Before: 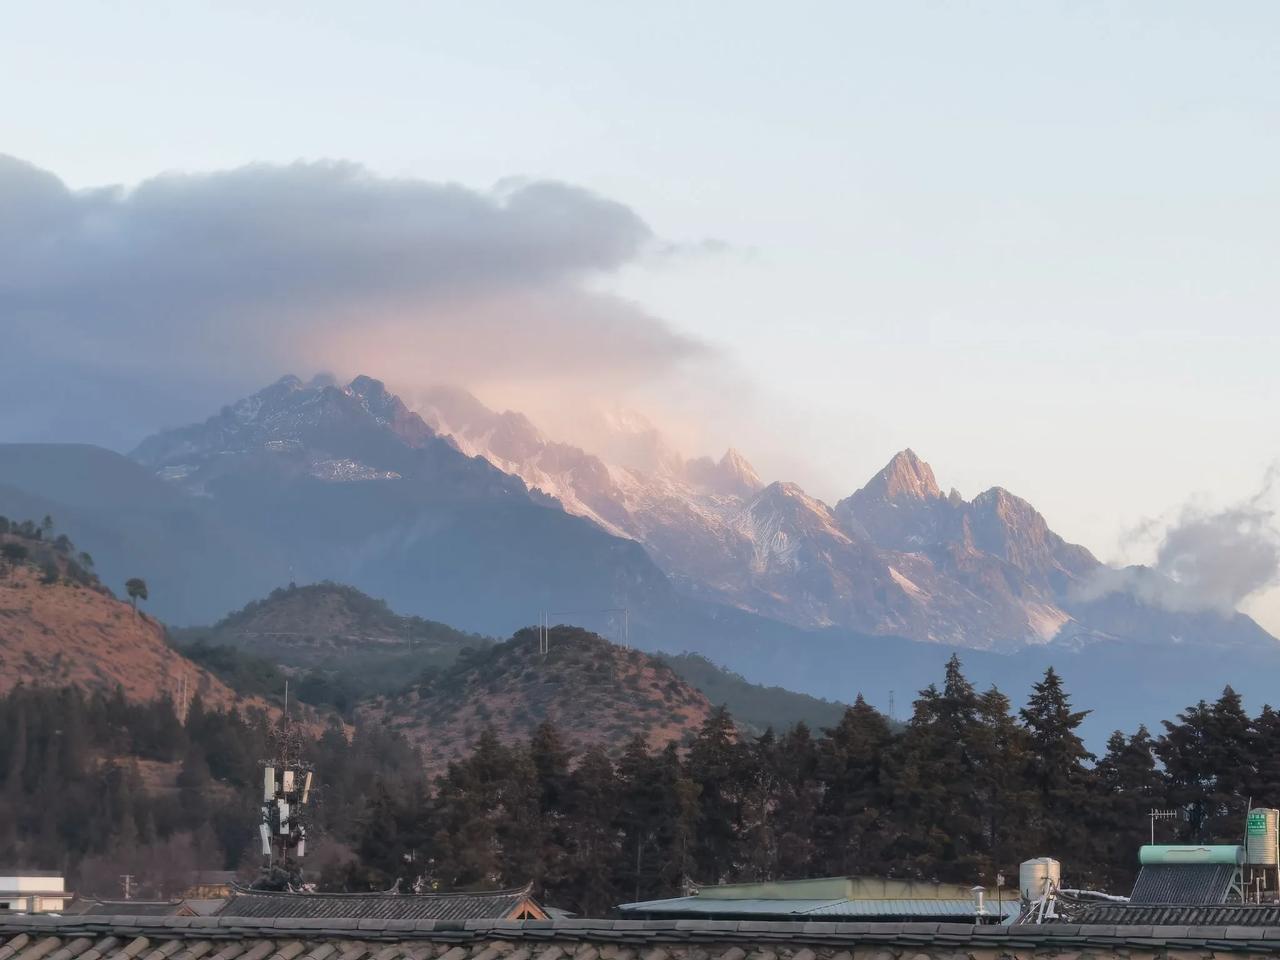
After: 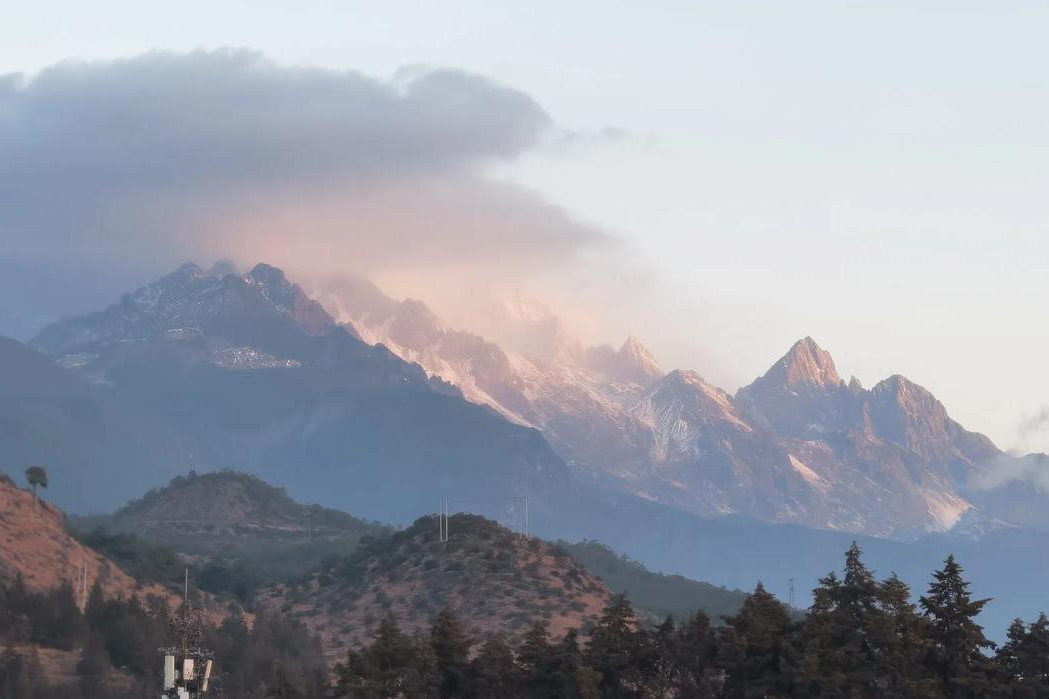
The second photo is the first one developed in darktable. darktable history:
crop: left 7.884%, top 11.721%, right 10.142%, bottom 15.402%
